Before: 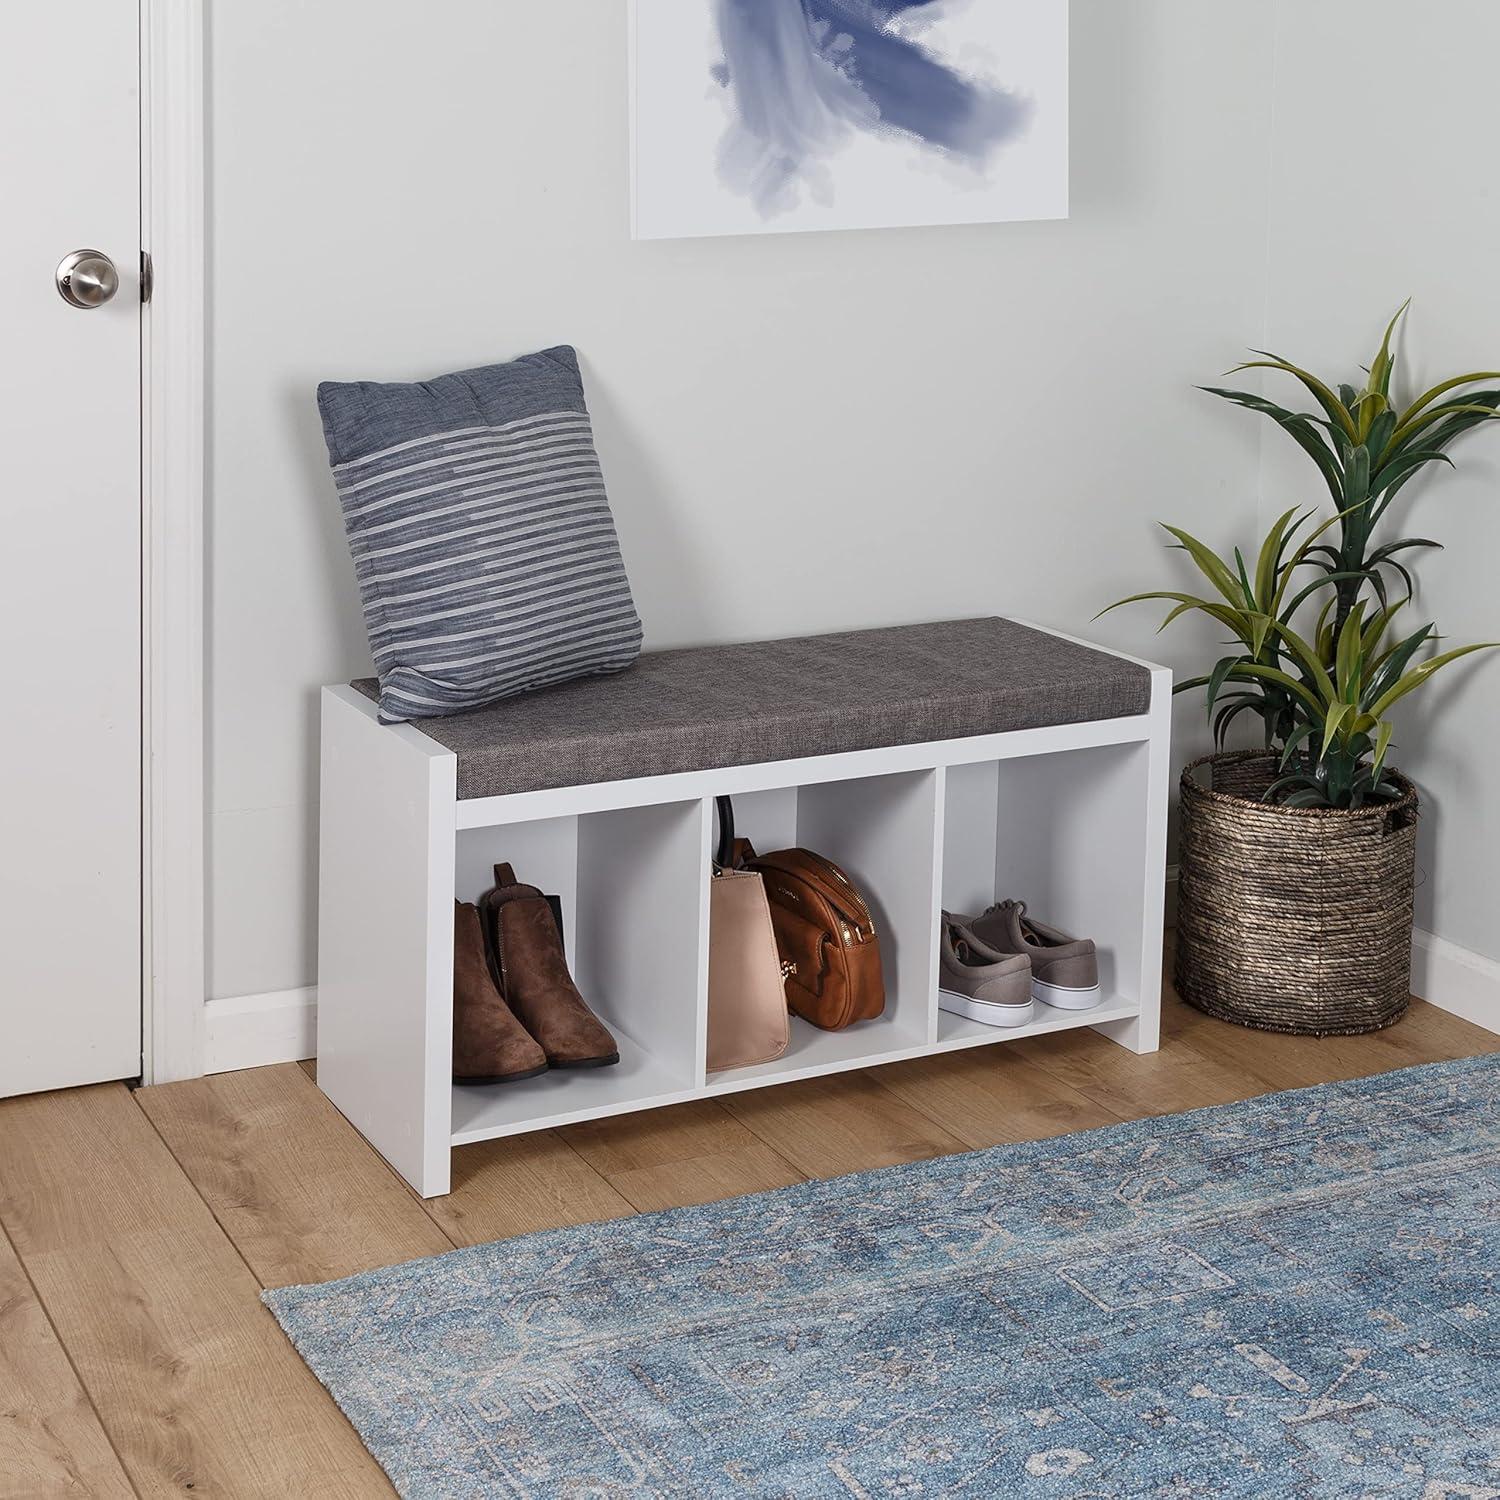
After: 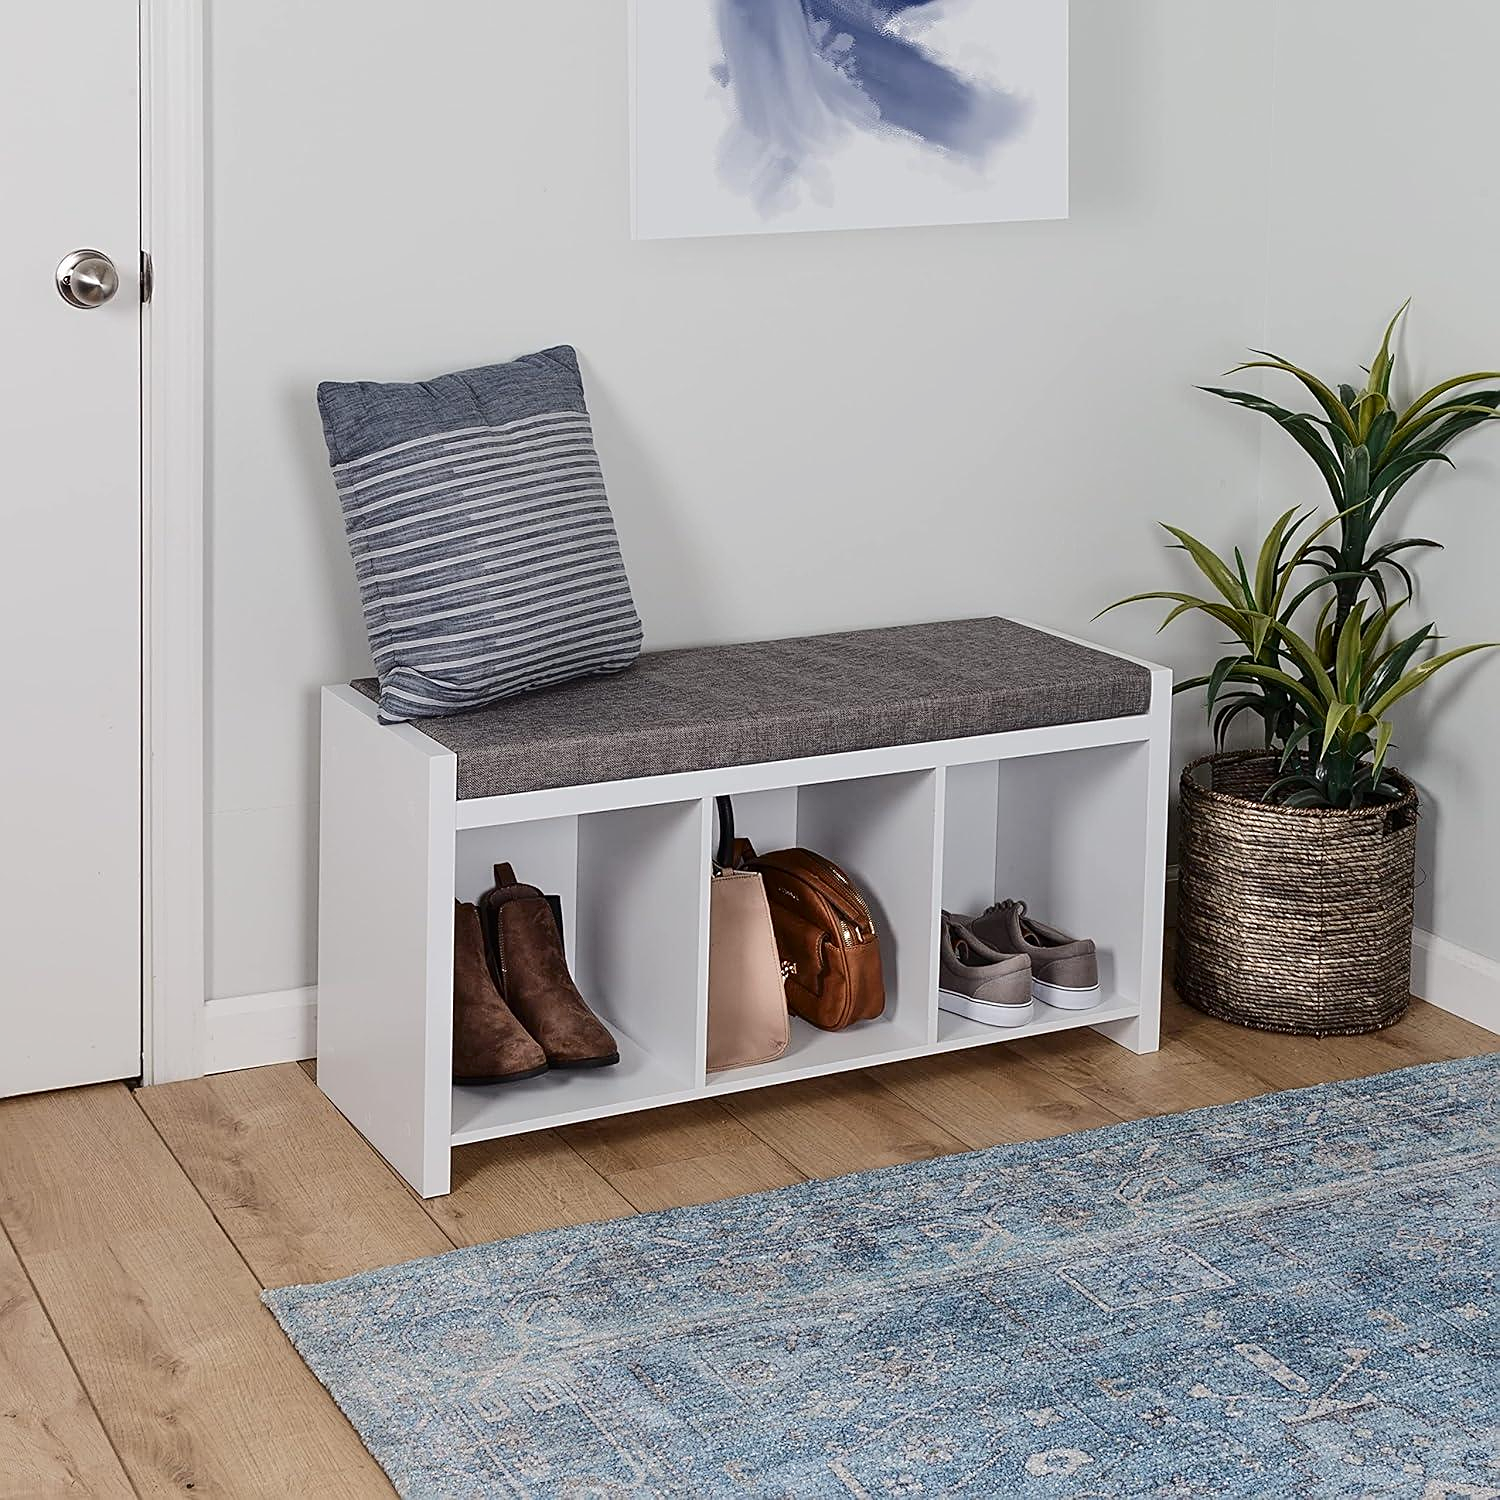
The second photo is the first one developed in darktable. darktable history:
tone curve: curves: ch0 [(0, 0) (0.003, 0.012) (0.011, 0.014) (0.025, 0.02) (0.044, 0.034) (0.069, 0.047) (0.1, 0.063) (0.136, 0.086) (0.177, 0.131) (0.224, 0.183) (0.277, 0.243) (0.335, 0.317) (0.399, 0.403) (0.468, 0.488) (0.543, 0.573) (0.623, 0.649) (0.709, 0.718) (0.801, 0.795) (0.898, 0.872) (1, 1)], color space Lab, independent channels, preserve colors none
sharpen: on, module defaults
